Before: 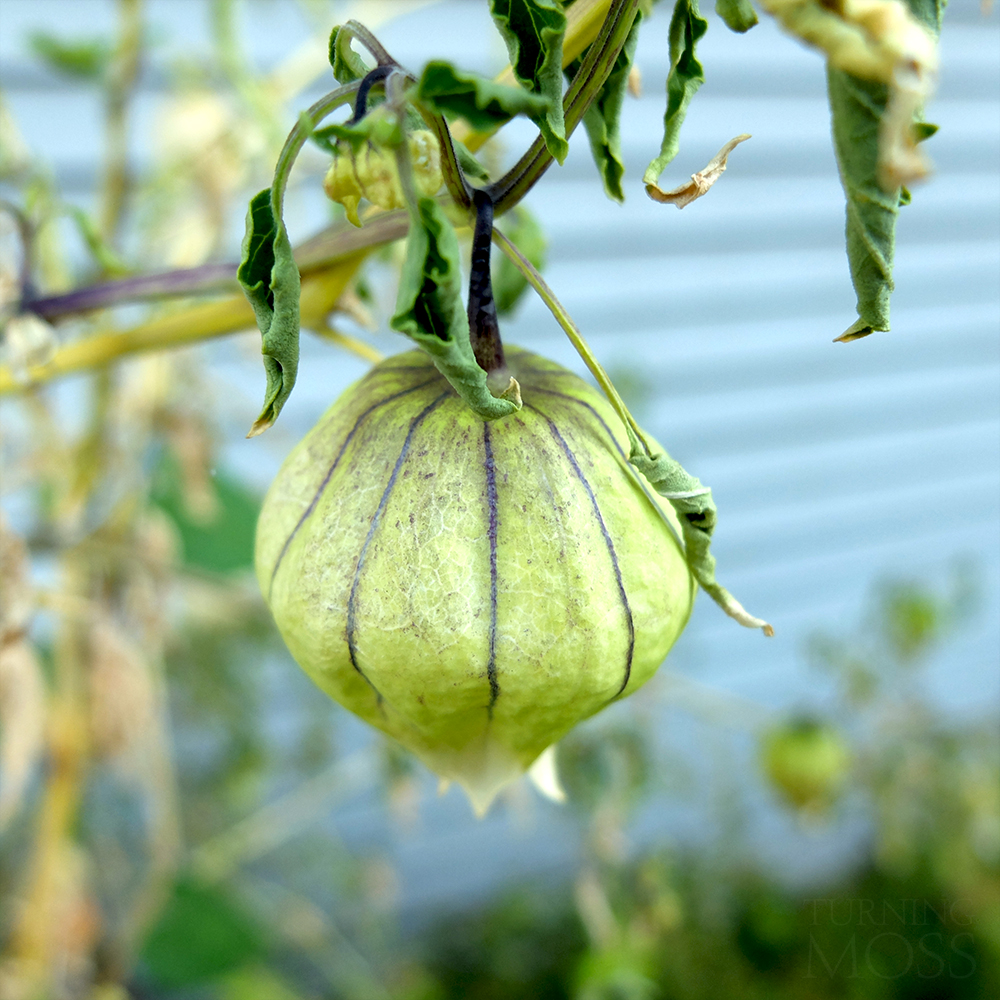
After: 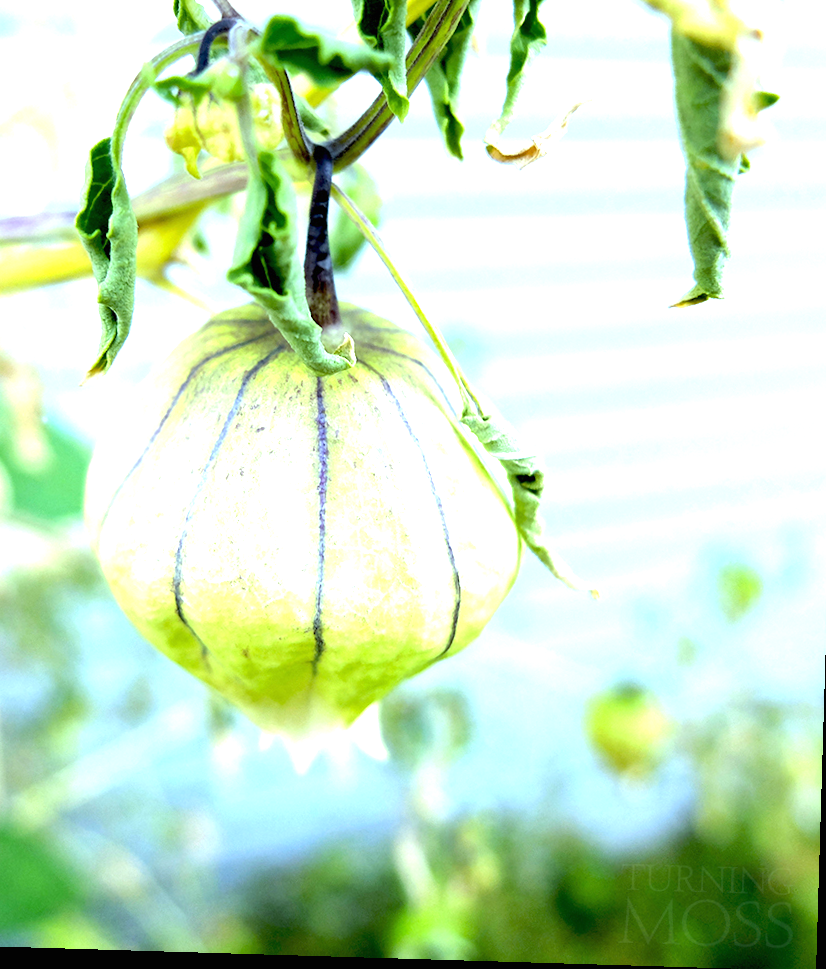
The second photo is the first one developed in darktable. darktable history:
crop and rotate: left 17.959%, top 5.771%, right 1.742%
exposure: black level correction 0, exposure 1.5 EV, compensate highlight preservation false
white balance: red 0.931, blue 1.11
rotate and perspective: rotation 1.72°, automatic cropping off
